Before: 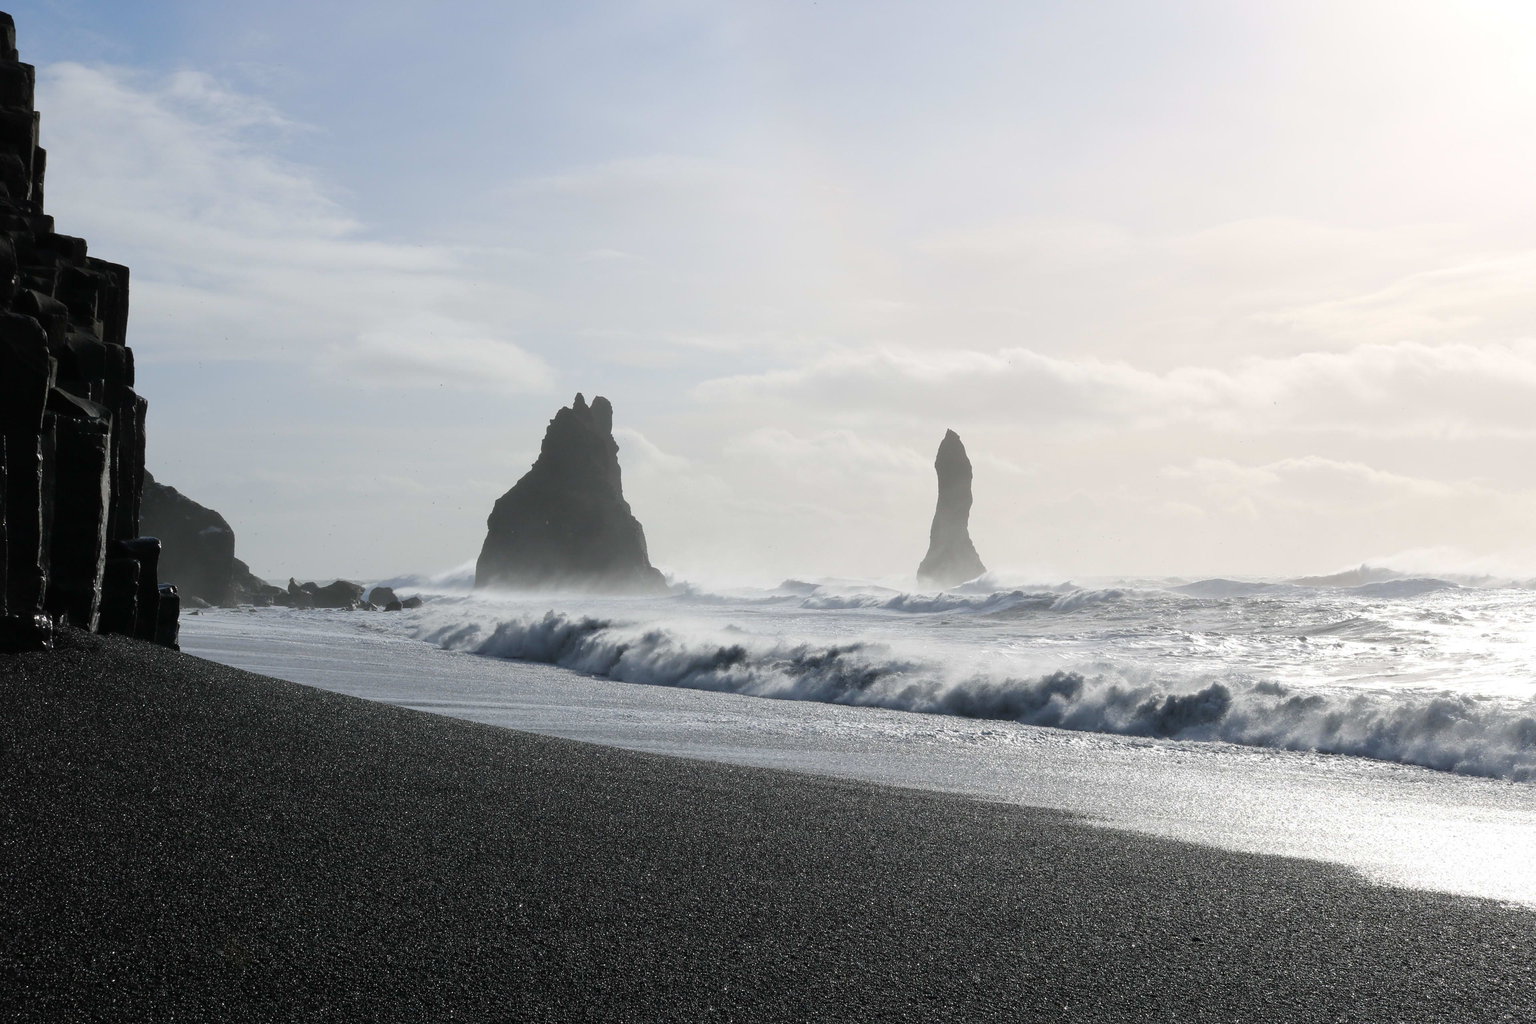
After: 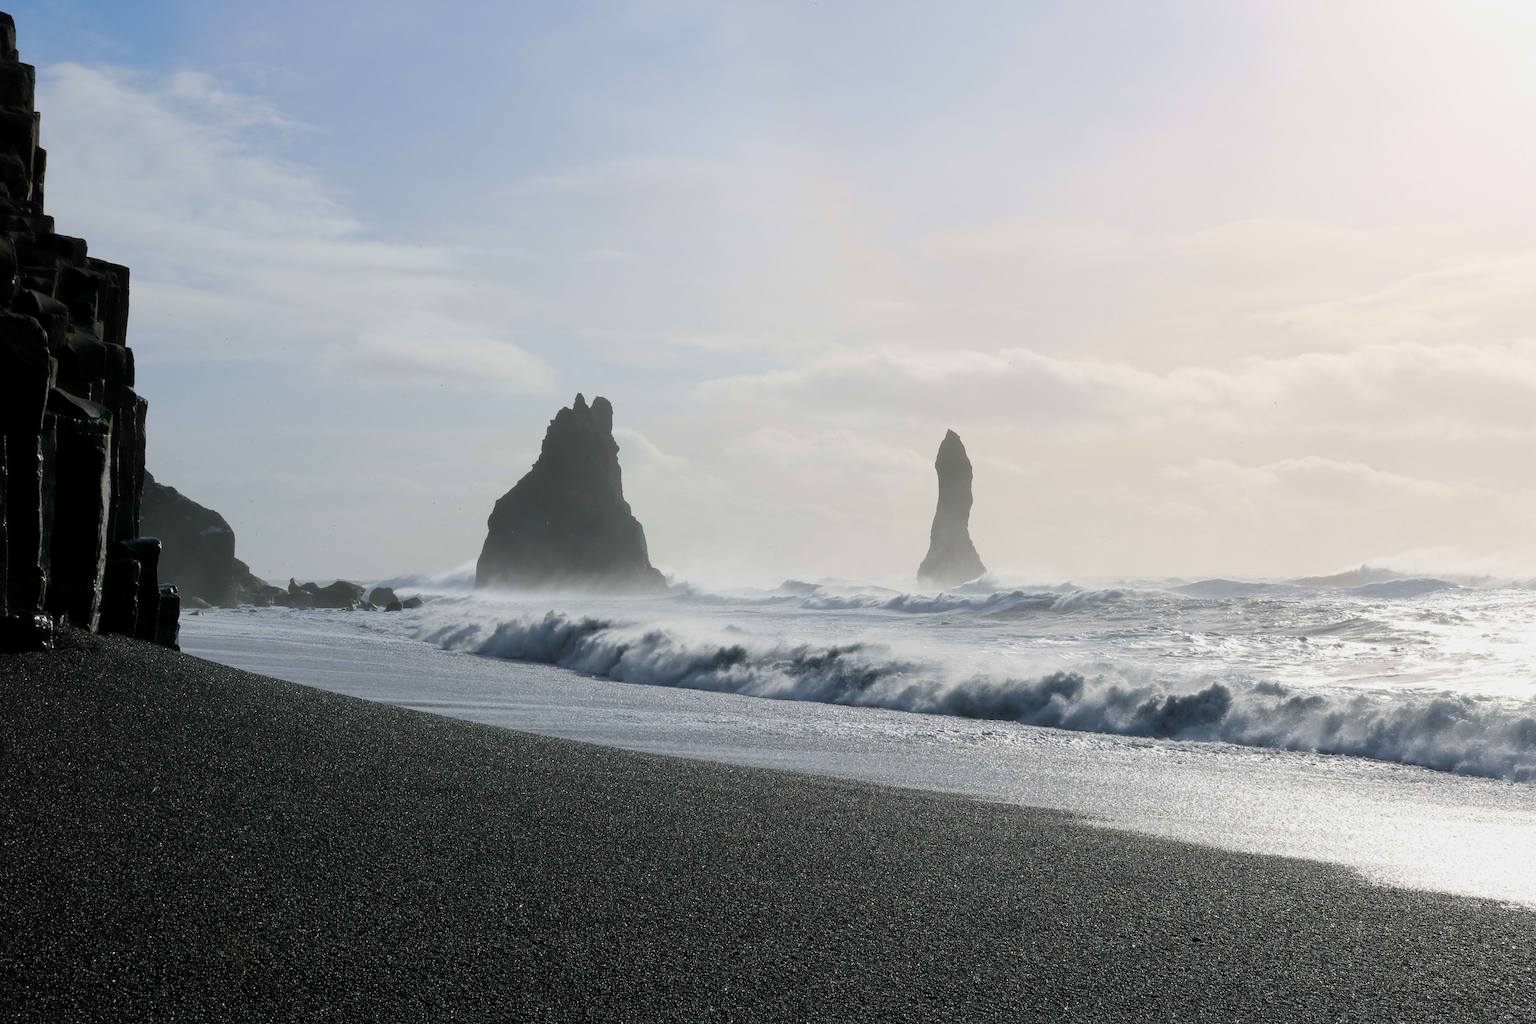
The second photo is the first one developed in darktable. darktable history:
color balance rgb: shadows lift › chroma 0.992%, shadows lift › hue 113.22°, linear chroma grading › global chroma 3.327%, perceptual saturation grading › global saturation 29.619%, contrast -9.515%
levels: levels [0.026, 0.507, 0.987]
